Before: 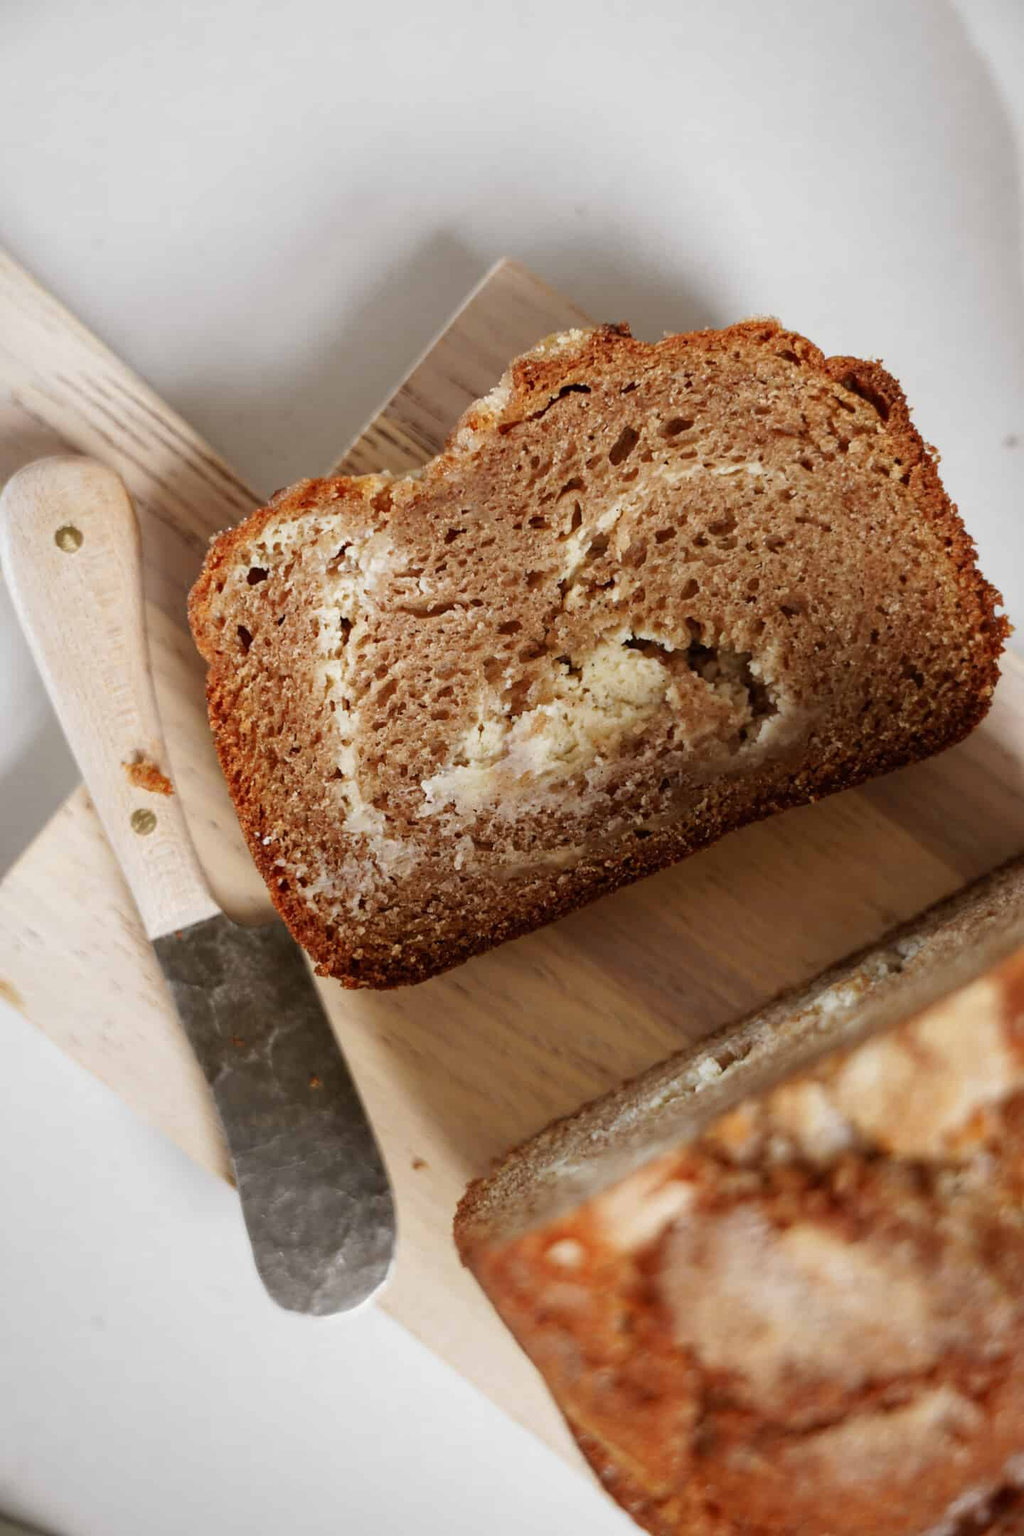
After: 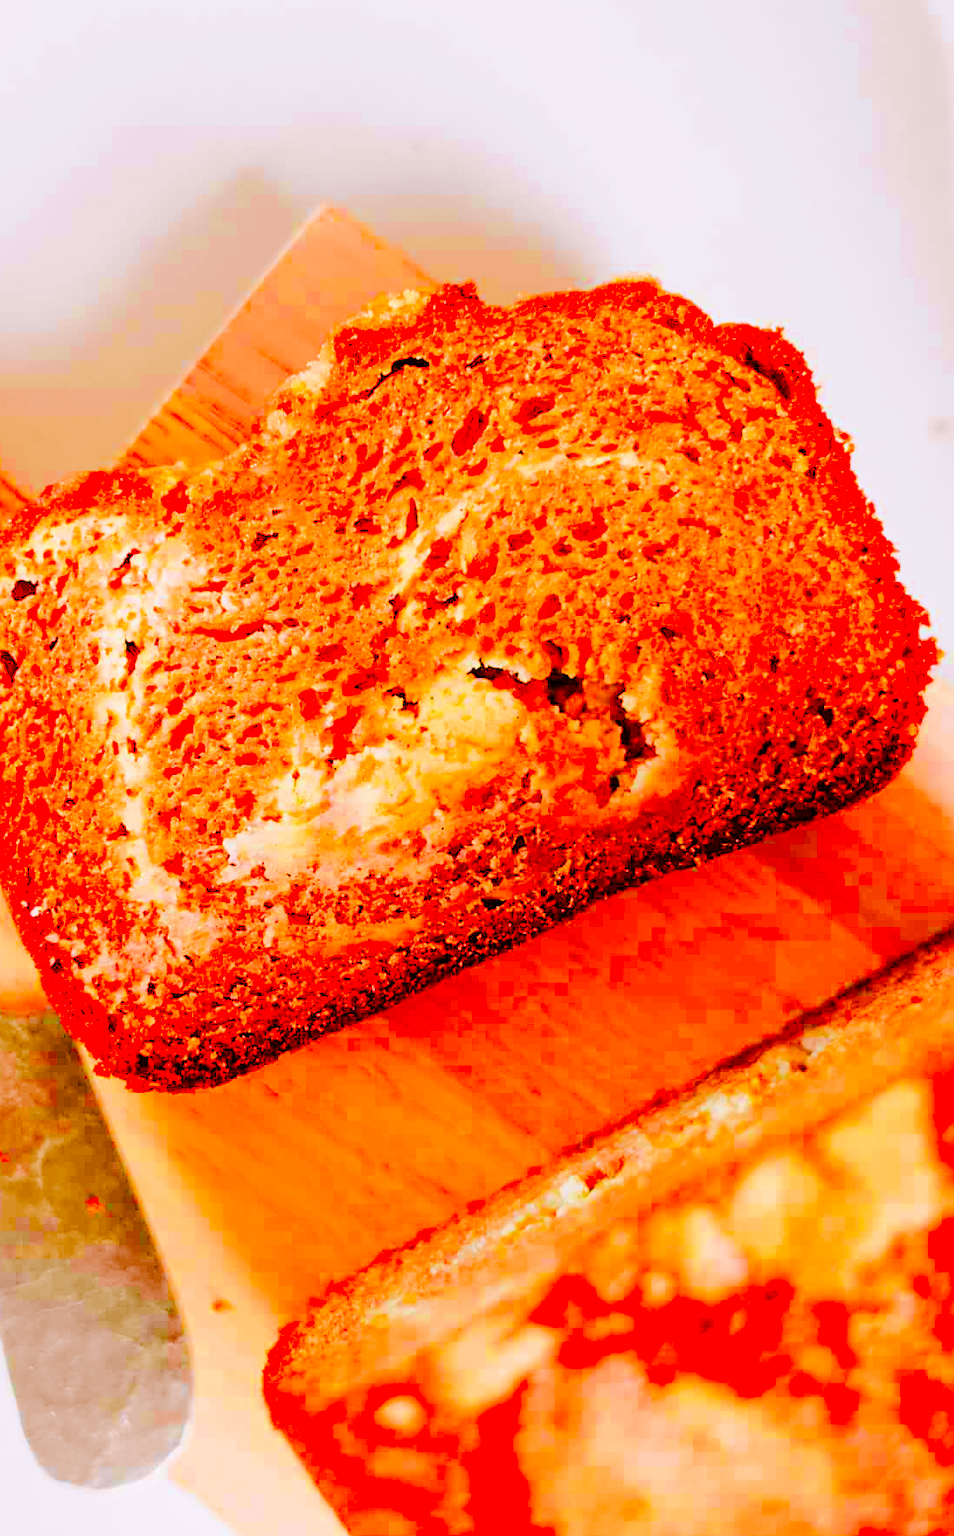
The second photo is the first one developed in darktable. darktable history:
color correction: highlights a* 1.62, highlights b* -1.82, saturation 2.54
exposure: black level correction 0, exposure 1.387 EV, compensate highlight preservation false
color zones: curves: ch0 [(0.068, 0.464) (0.25, 0.5) (0.48, 0.508) (0.75, 0.536) (0.886, 0.476) (0.967, 0.456)]; ch1 [(0.066, 0.456) (0.25, 0.5) (0.616, 0.508) (0.746, 0.56) (0.934, 0.444)]
crop: left 23.248%, top 5.92%, bottom 11.751%
sharpen: on, module defaults
filmic rgb: black relative exposure -7.65 EV, white relative exposure 4.56 EV, hardness 3.61
tone equalizer: -7 EV 0.156 EV, -6 EV 0.637 EV, -5 EV 1.17 EV, -4 EV 1.32 EV, -3 EV 1.16 EV, -2 EV 0.6 EV, -1 EV 0.158 EV, edges refinement/feathering 500, mask exposure compensation -1.57 EV, preserve details no
color balance rgb: perceptual saturation grading › global saturation 39.853%, perceptual saturation grading › highlights -25.01%, perceptual saturation grading › mid-tones 35.245%, perceptual saturation grading › shadows 35.815%, global vibrance 20%
